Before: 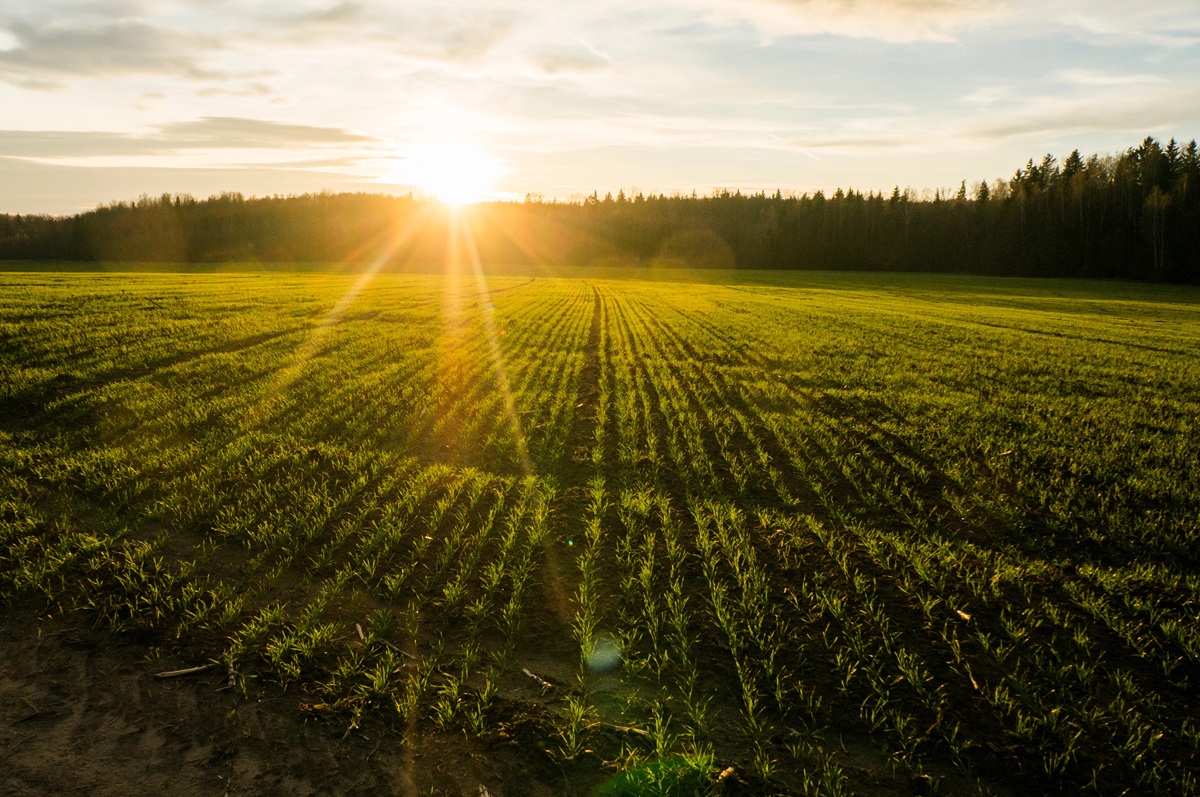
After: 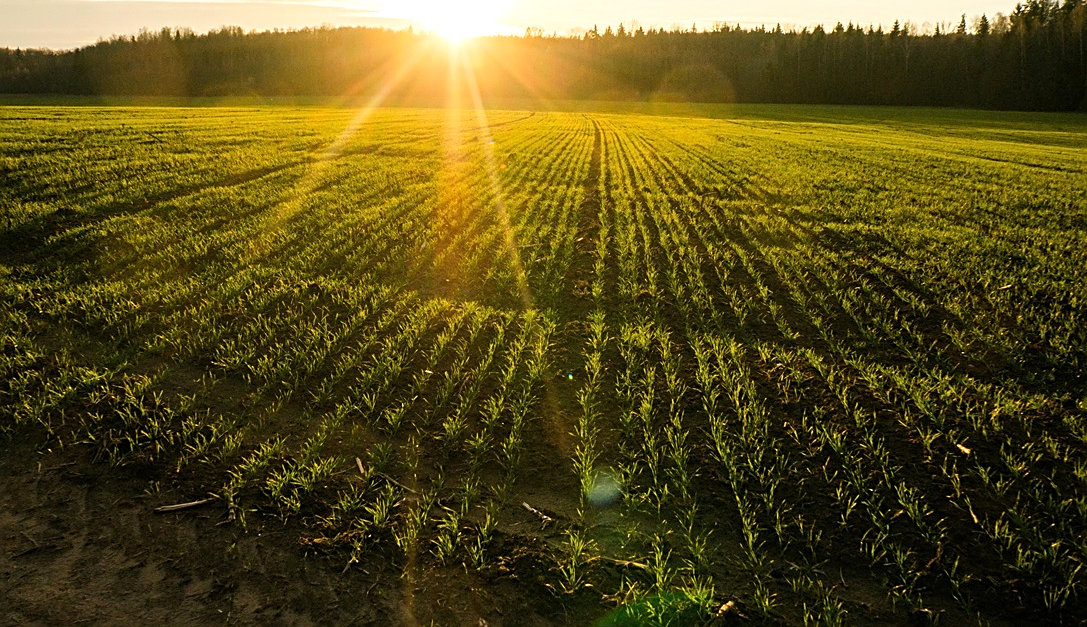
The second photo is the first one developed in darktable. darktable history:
crop: top 20.83%, right 9.356%, bottom 0.216%
sharpen: on, module defaults
exposure: exposure 0.205 EV, compensate exposure bias true, compensate highlight preservation false
